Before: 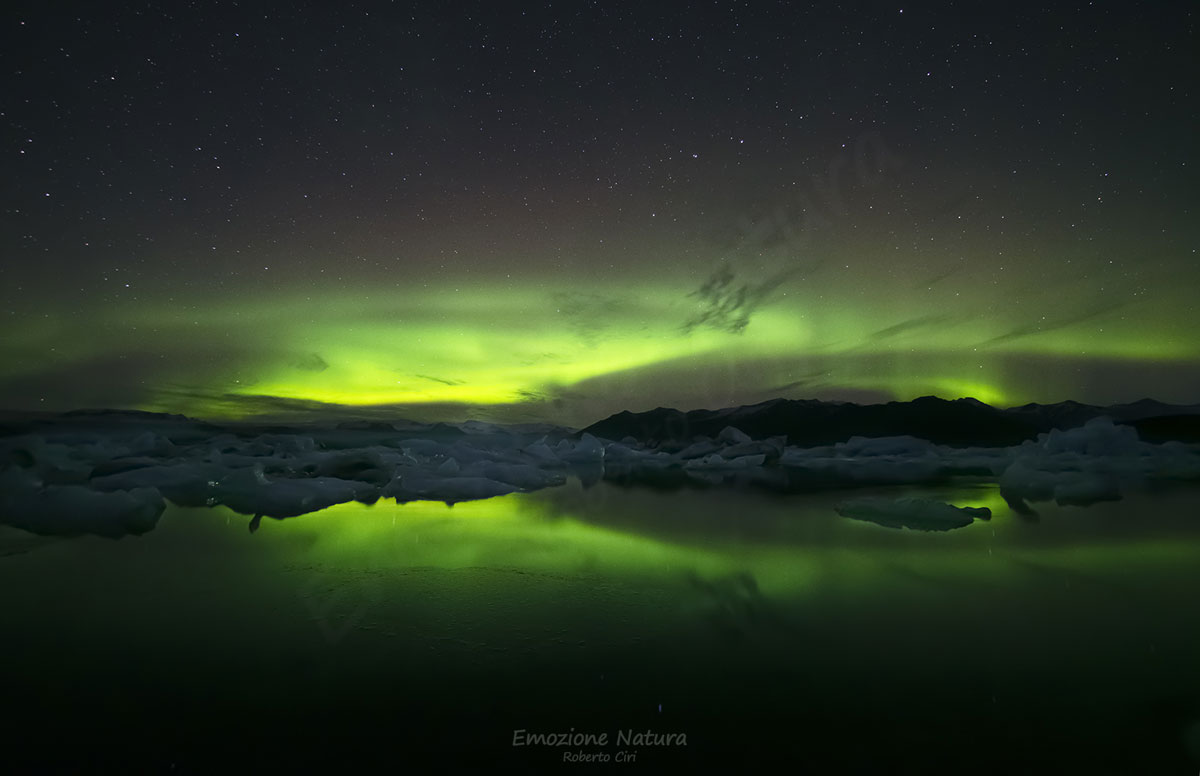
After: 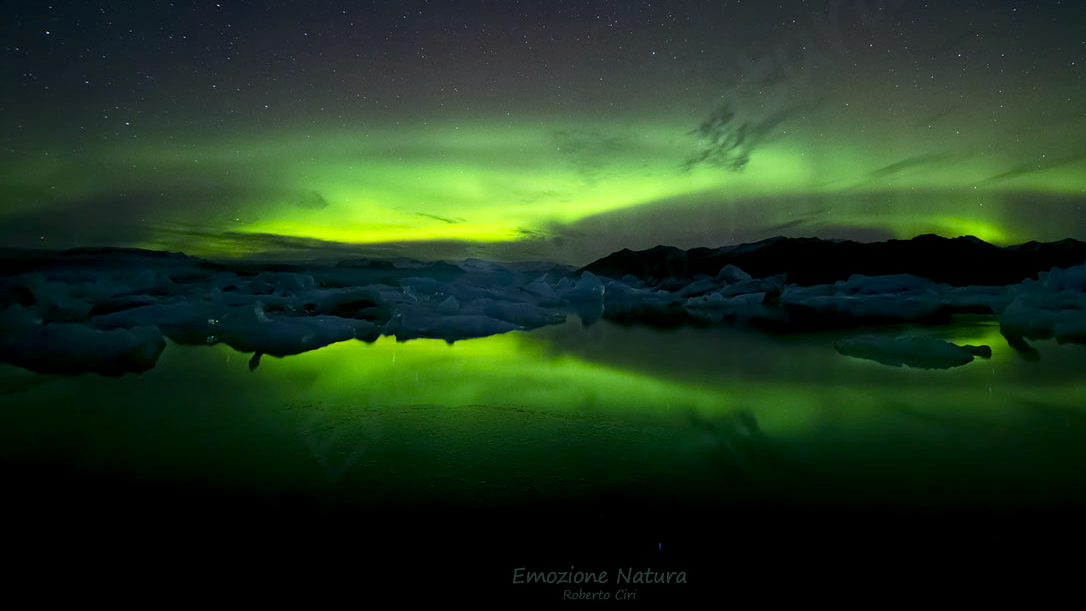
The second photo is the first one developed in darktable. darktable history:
crop: top 20.916%, right 9.437%, bottom 0.316%
color calibration: output R [0.972, 0.068, -0.094, 0], output G [-0.178, 1.216, -0.086, 0], output B [0.095, -0.136, 0.98, 0], illuminant custom, x 0.371, y 0.381, temperature 4283.16 K
exposure: black level correction 0.007, compensate highlight preservation false
